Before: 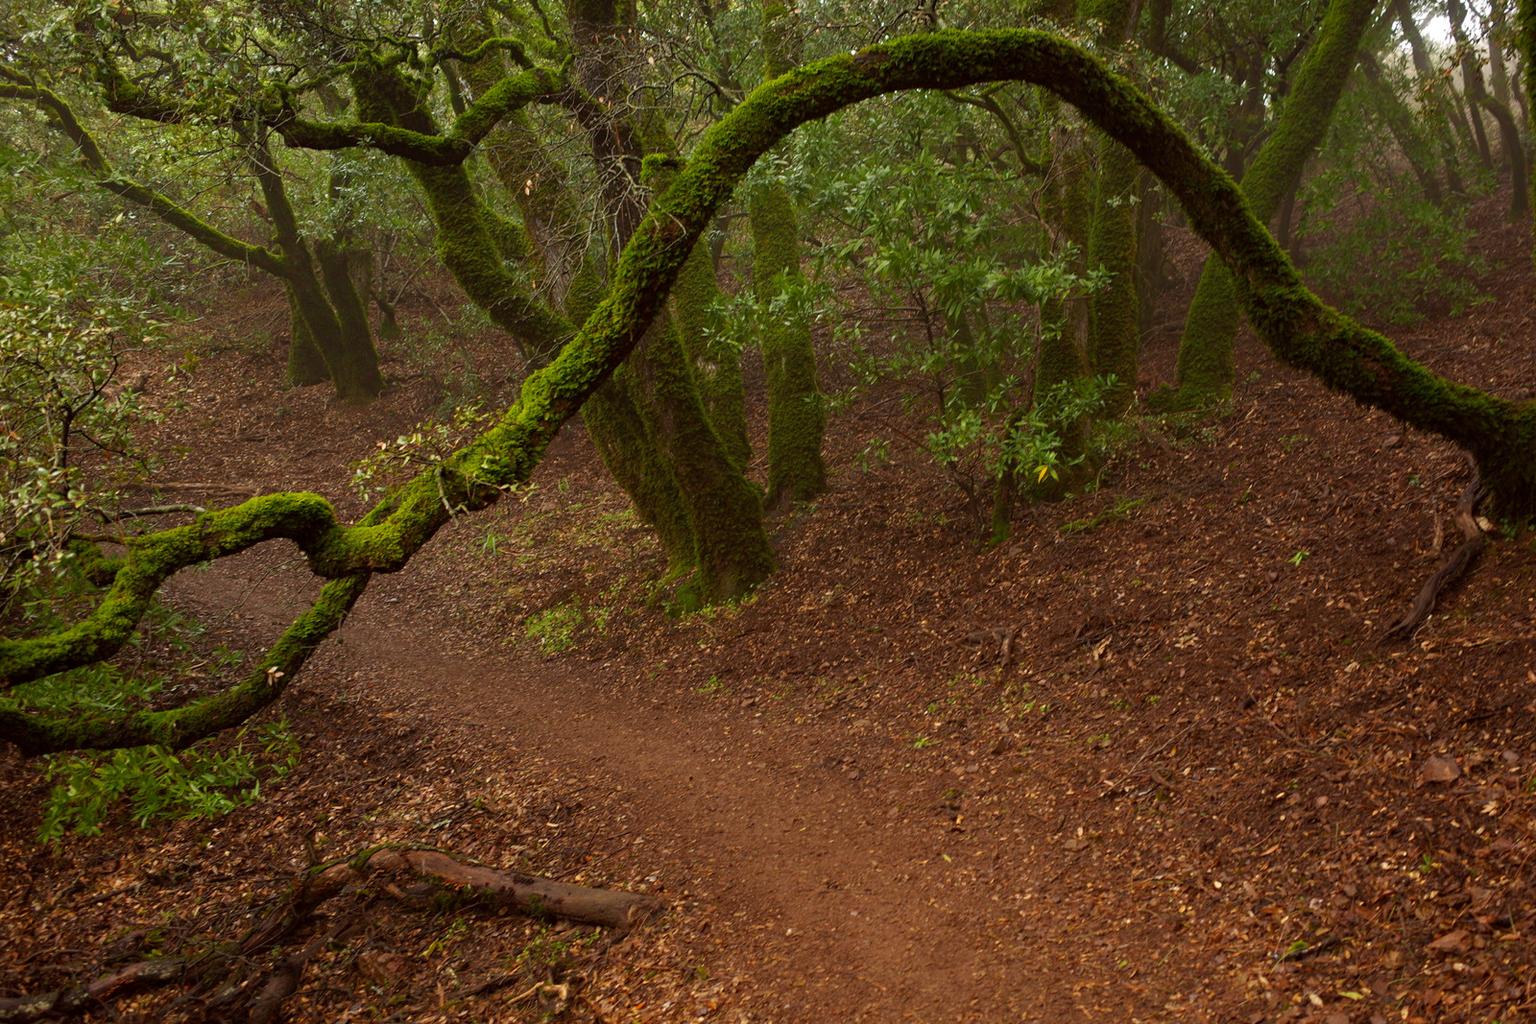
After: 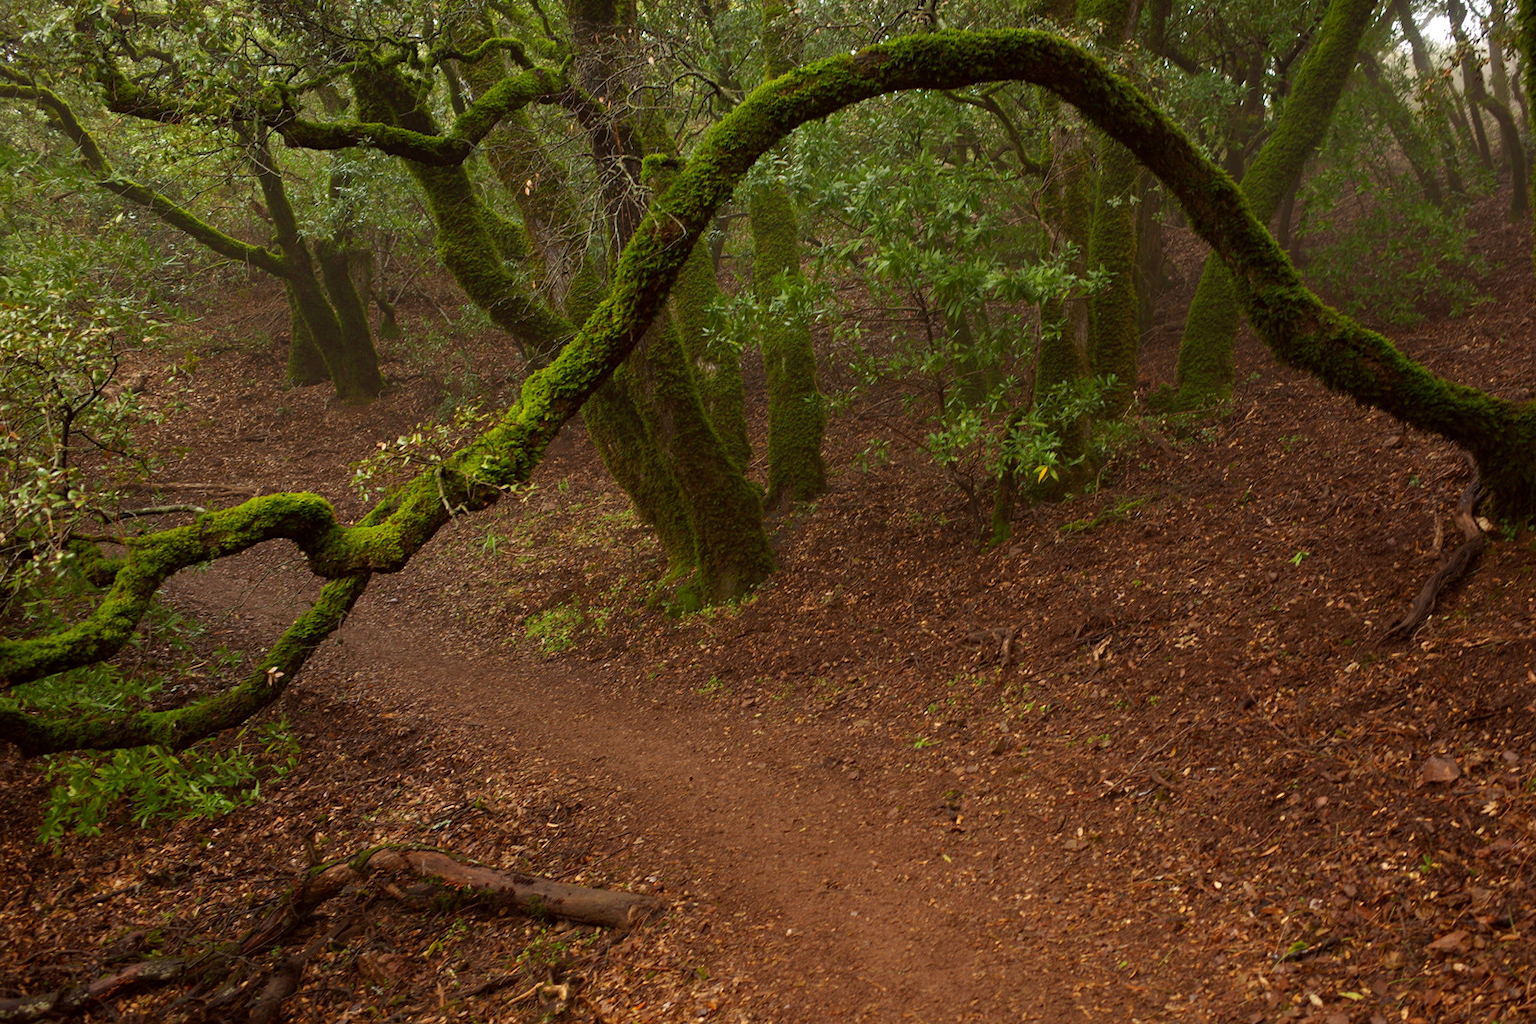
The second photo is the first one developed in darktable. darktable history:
shadows and highlights: shadows -9.14, white point adjustment 1.61, highlights 9.62
